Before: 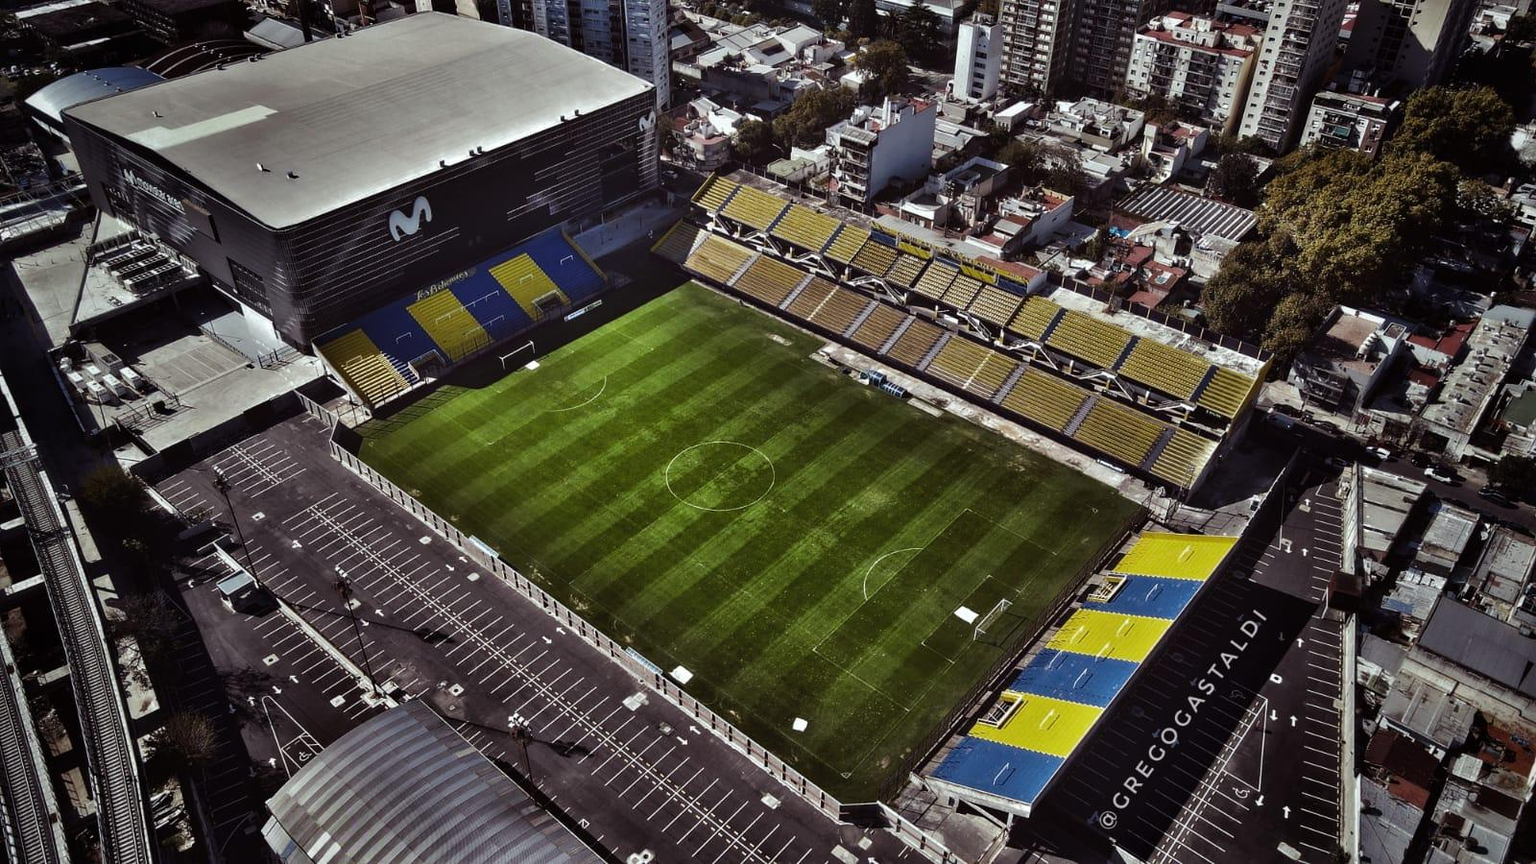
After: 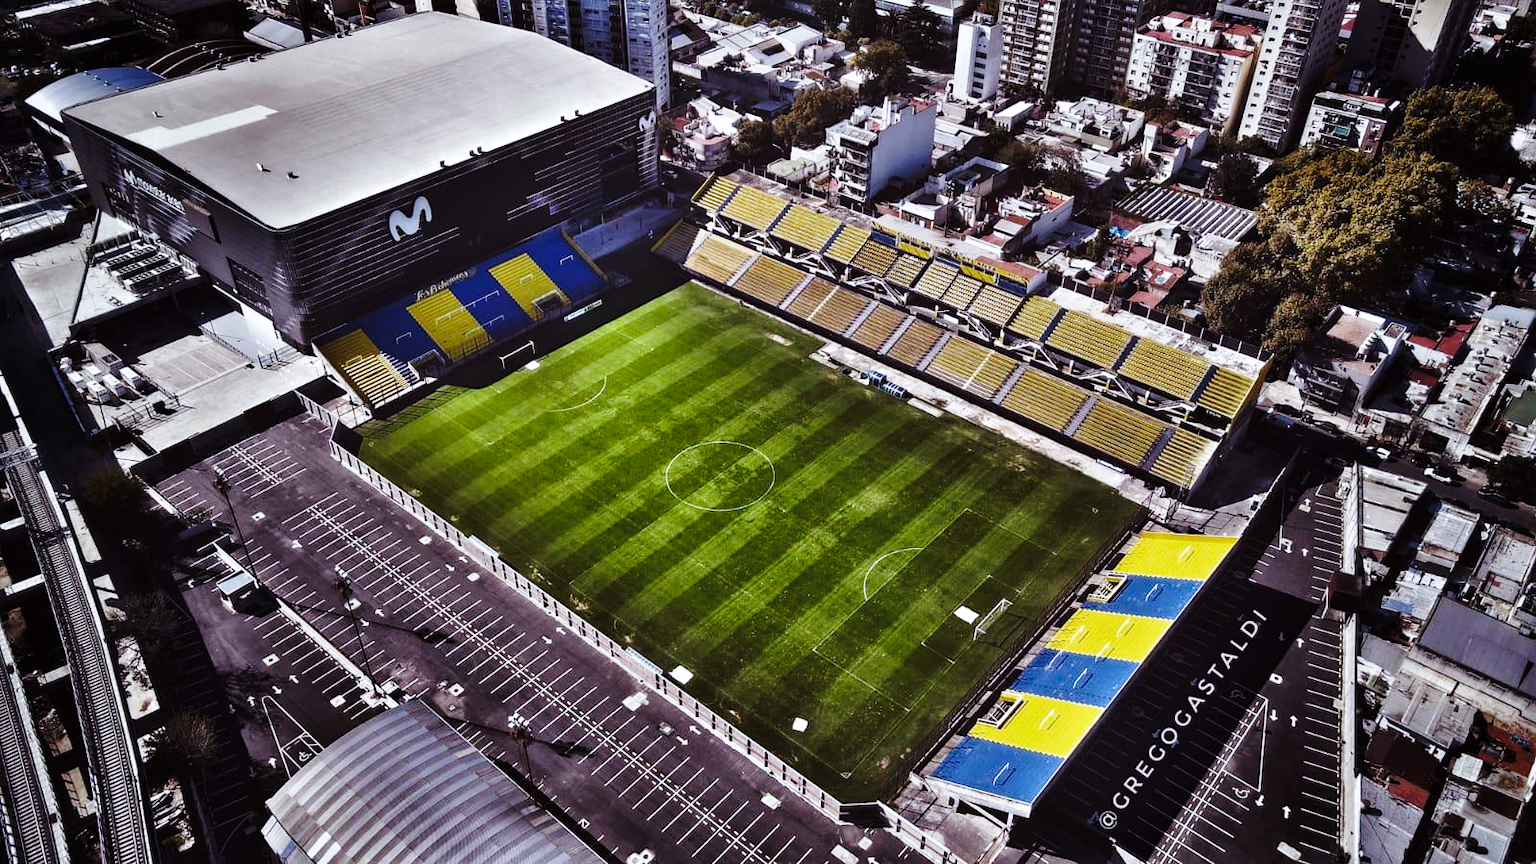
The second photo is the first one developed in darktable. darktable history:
white balance: red 1.004, blue 1.096
base curve: curves: ch0 [(0, 0) (0.028, 0.03) (0.121, 0.232) (0.46, 0.748) (0.859, 0.968) (1, 1)], preserve colors none
exposure: exposure 0 EV, compensate highlight preservation false
